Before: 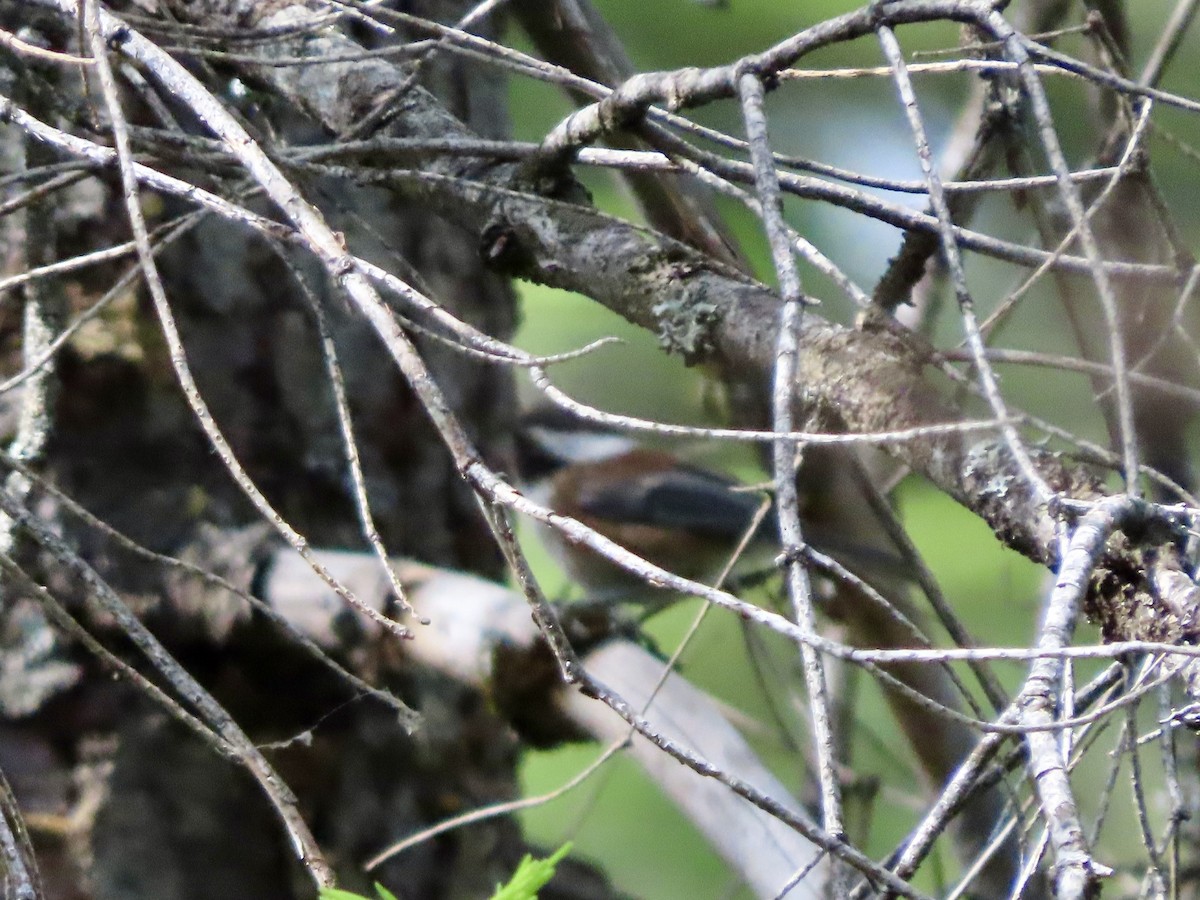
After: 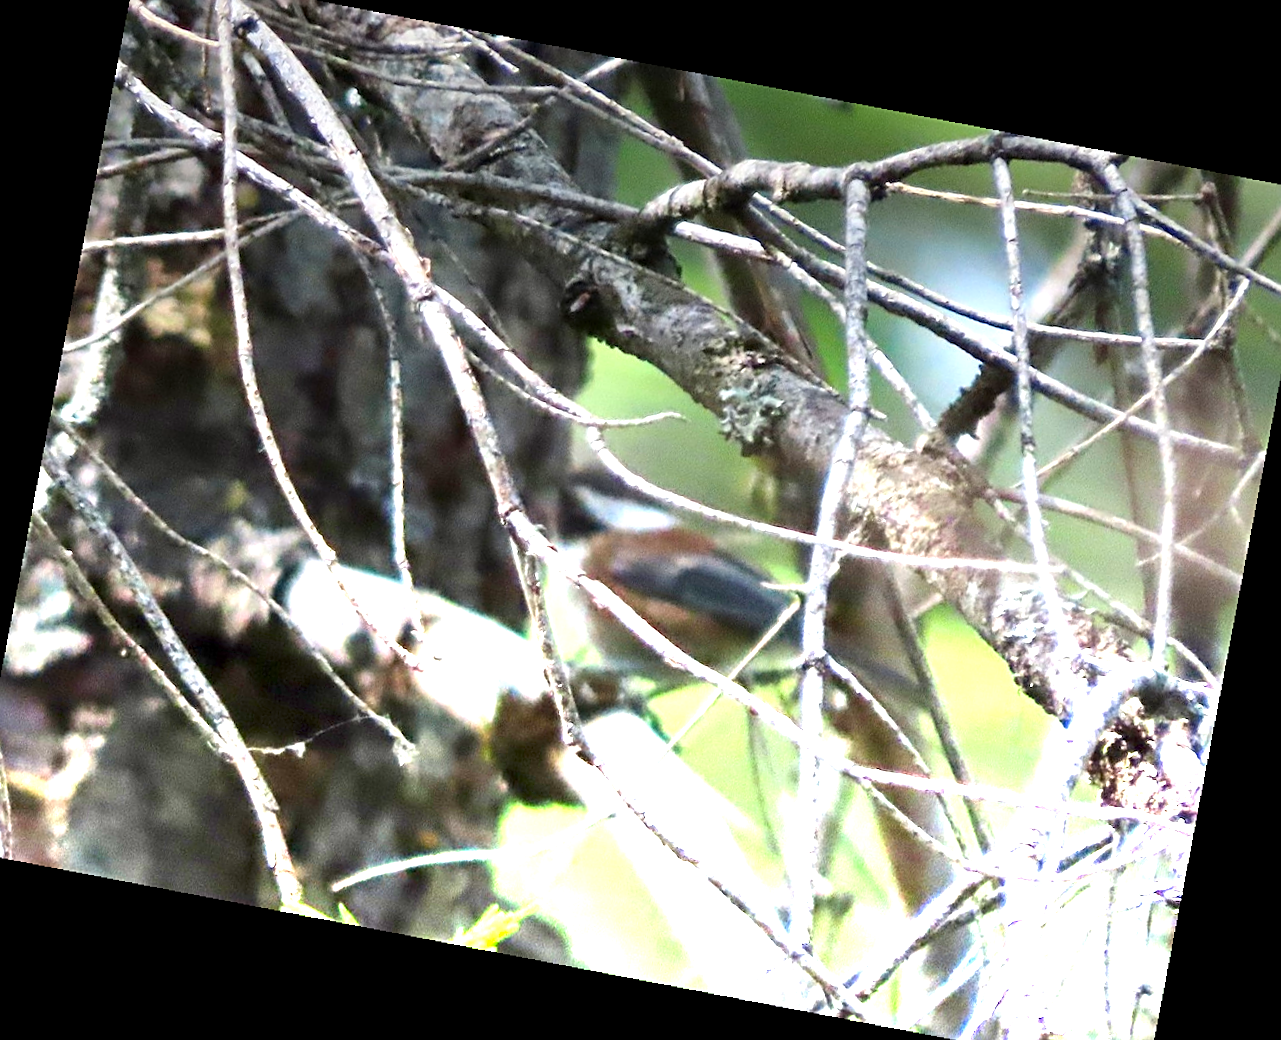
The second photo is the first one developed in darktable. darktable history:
graduated density: density -3.9 EV
sharpen: on, module defaults
crop and rotate: angle -1.69°
rotate and perspective: rotation 9.12°, automatic cropping off
